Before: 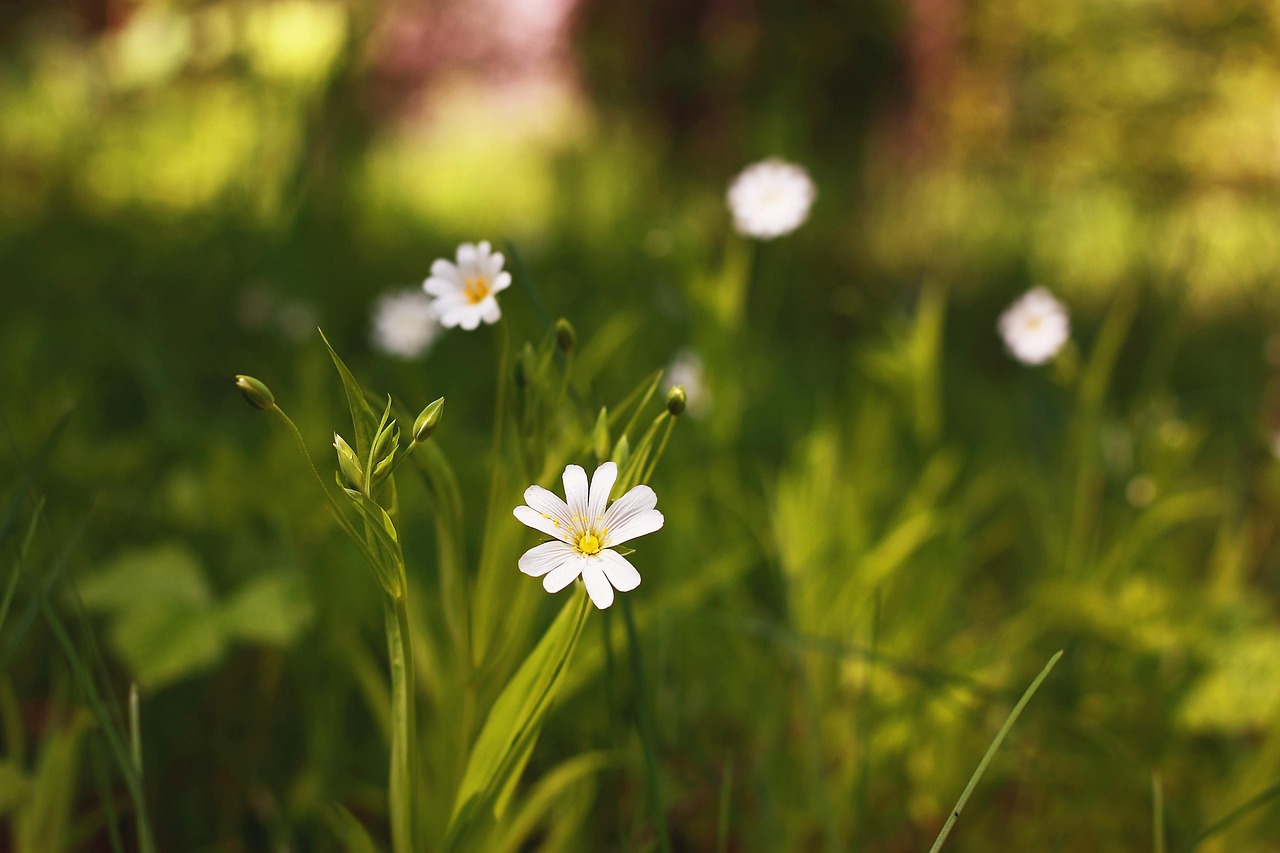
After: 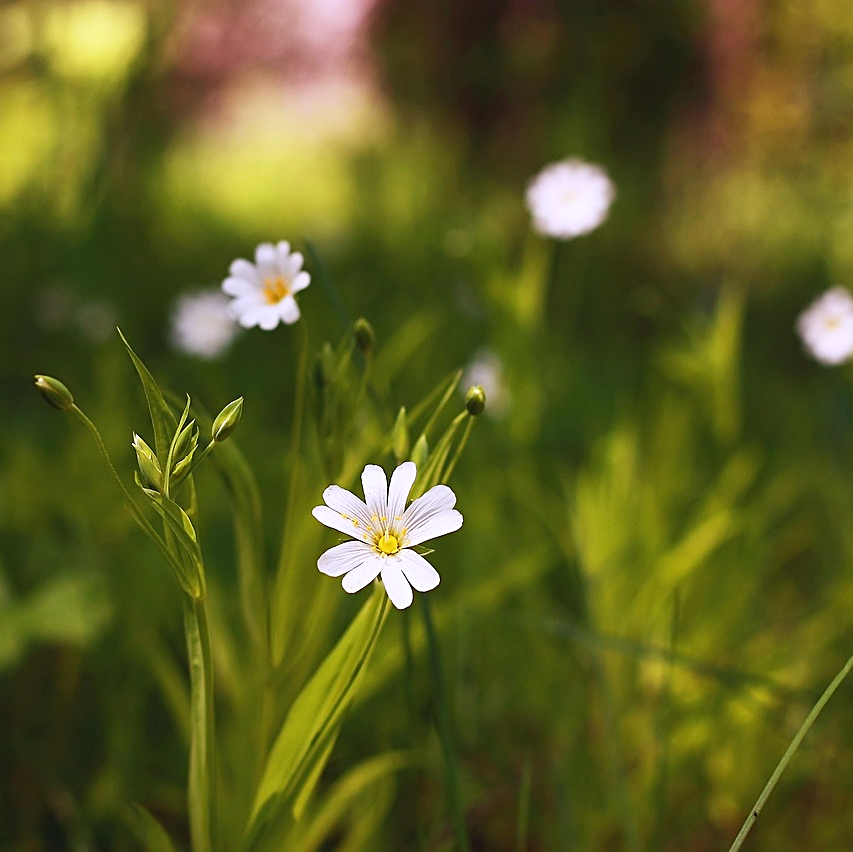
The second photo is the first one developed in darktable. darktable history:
white balance: red 1.004, blue 1.096
sharpen: on, module defaults
crop and rotate: left 15.754%, right 17.579%
